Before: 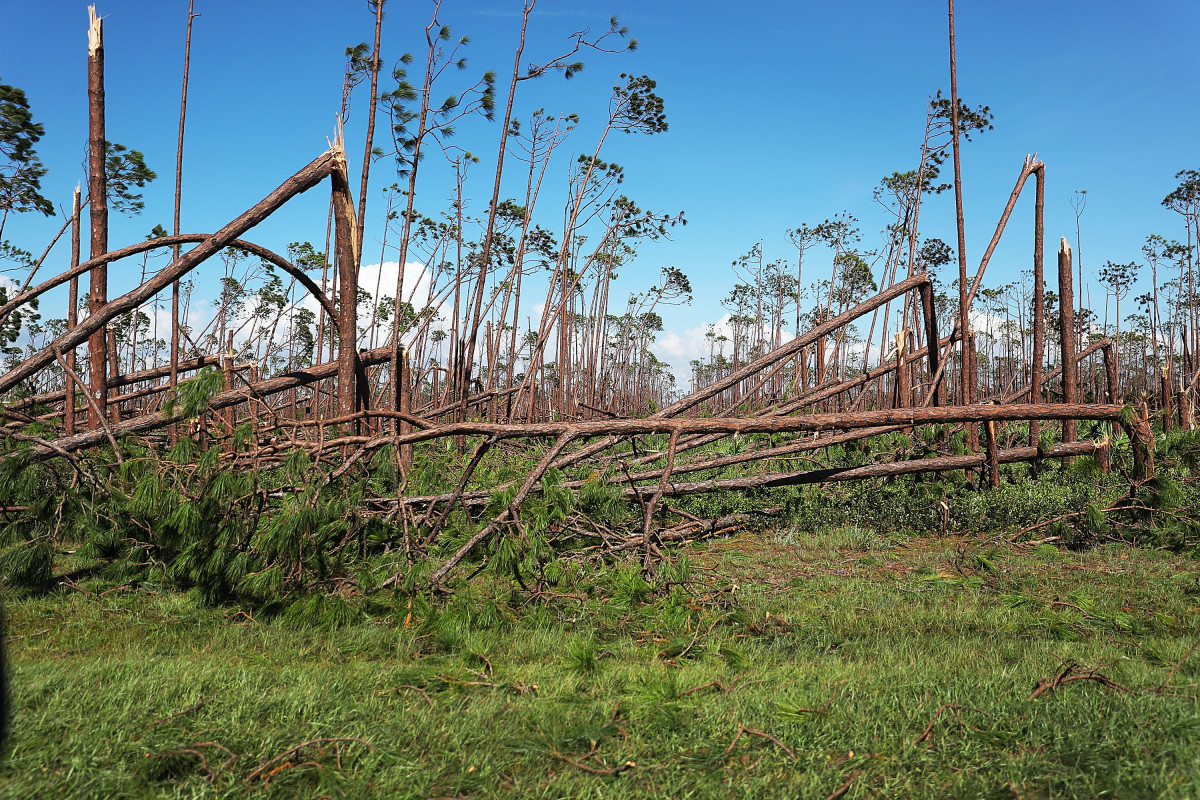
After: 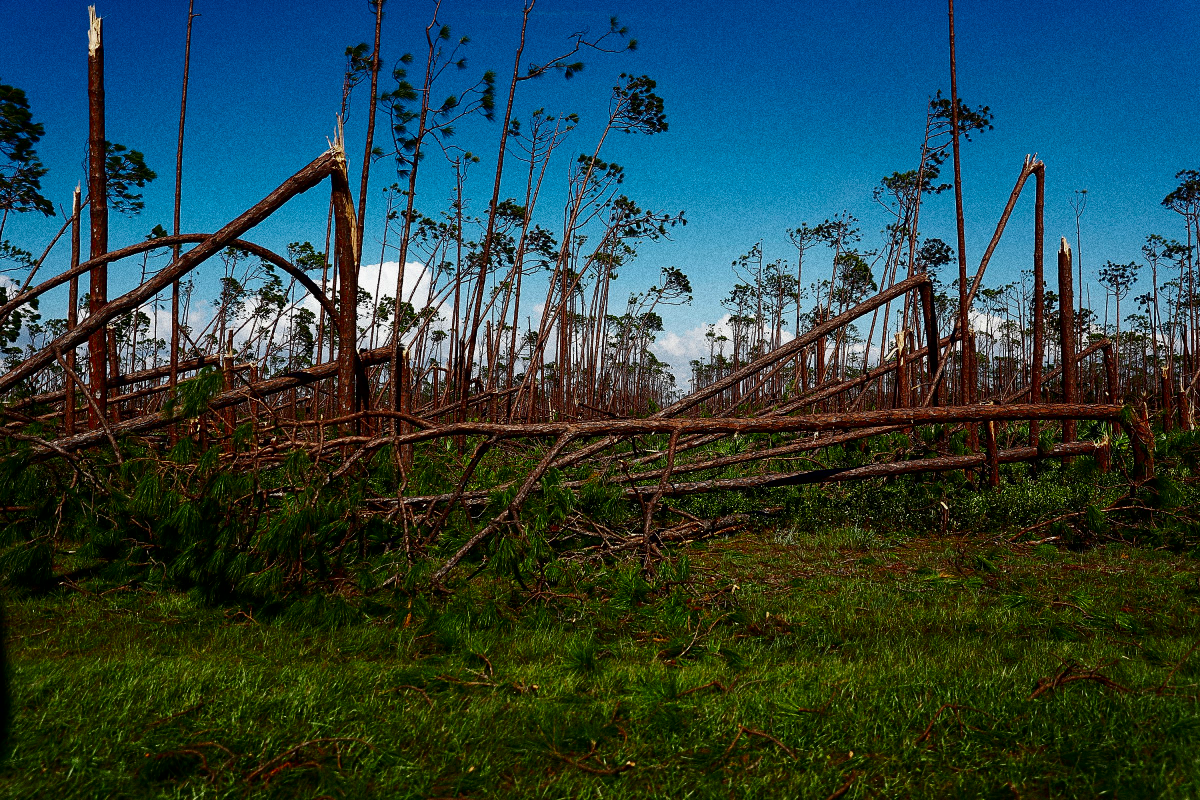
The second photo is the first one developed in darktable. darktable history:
grain: coarseness 0.09 ISO, strength 40%
exposure: exposure -0.05 EV
contrast brightness saturation: contrast 0.09, brightness -0.59, saturation 0.17
